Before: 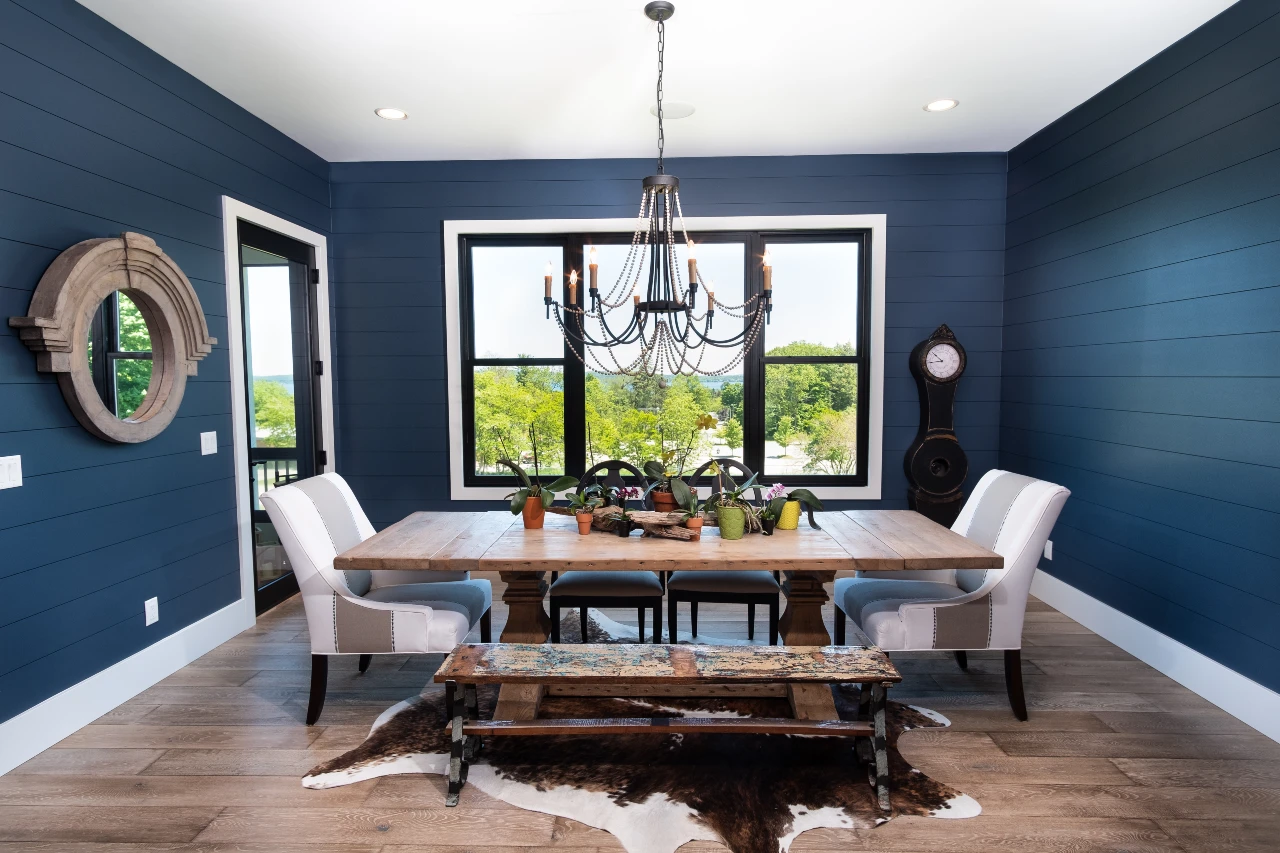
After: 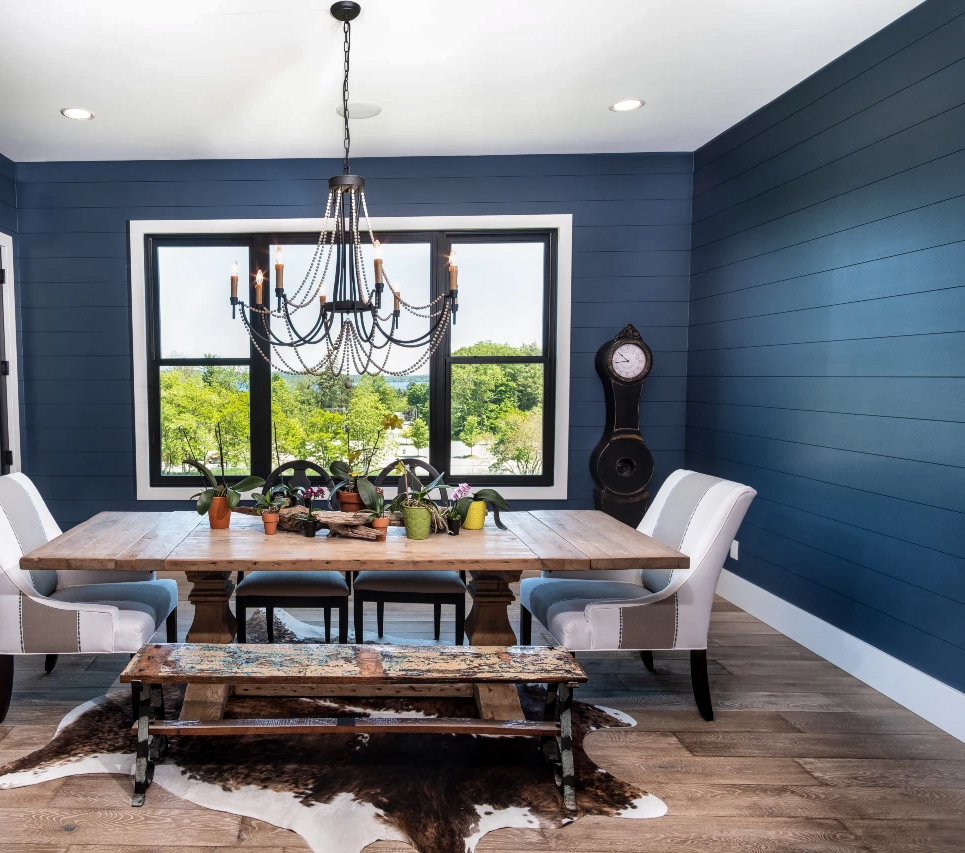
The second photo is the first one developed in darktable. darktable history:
local contrast: on, module defaults
crop and rotate: left 24.6%
shadows and highlights: low approximation 0.01, soften with gaussian
